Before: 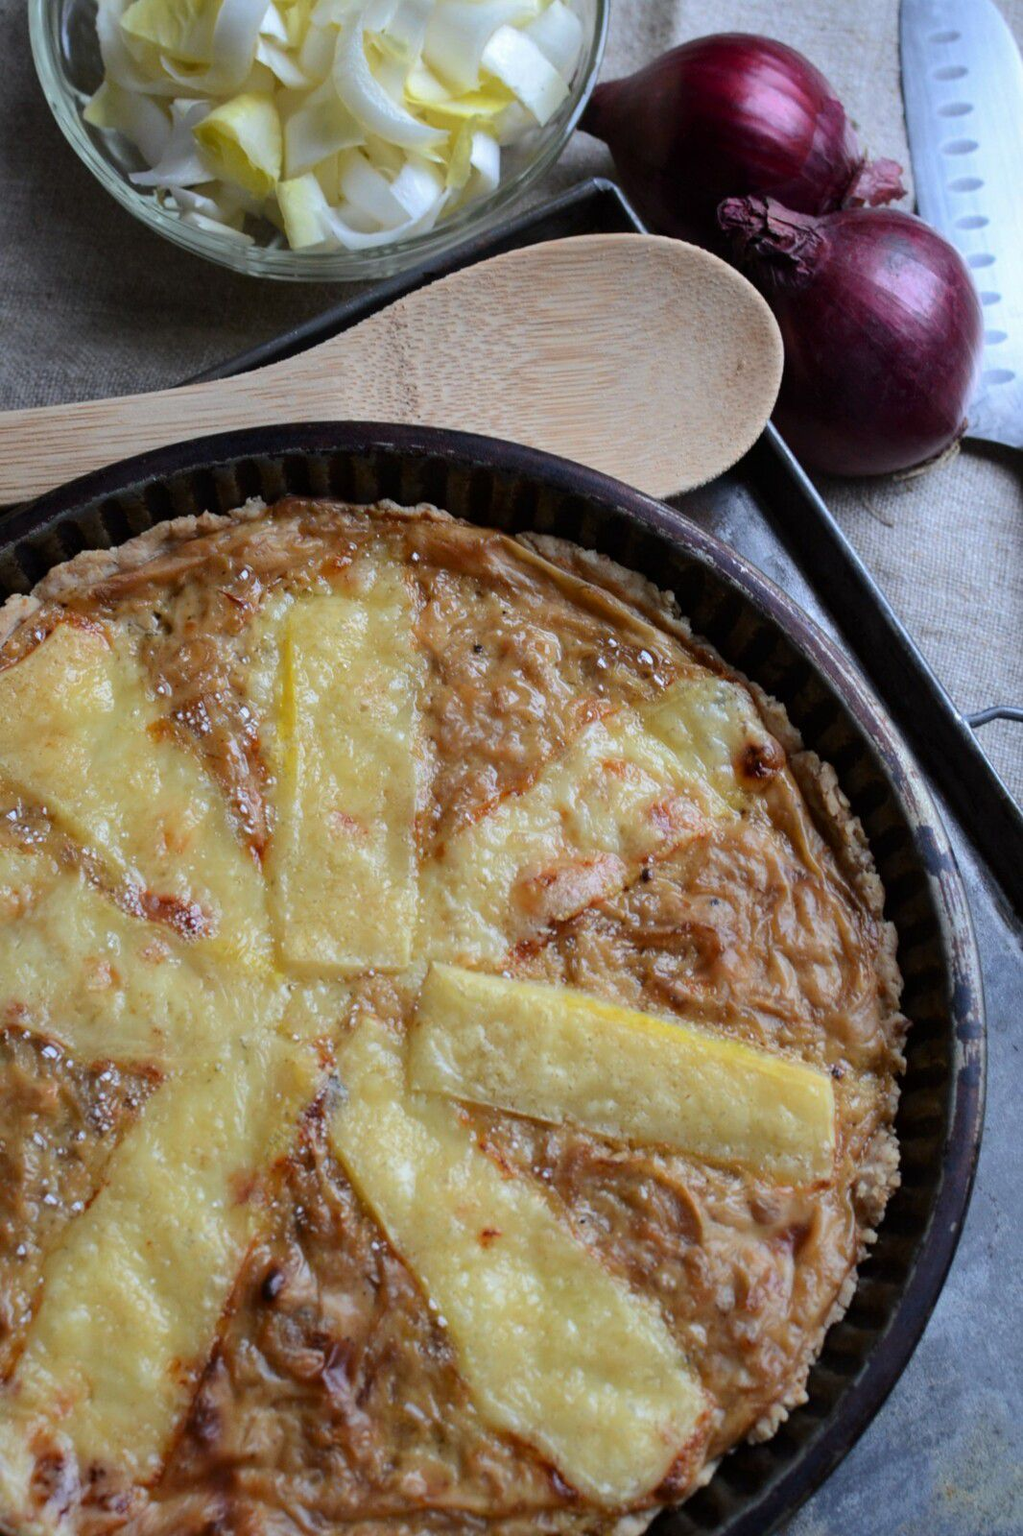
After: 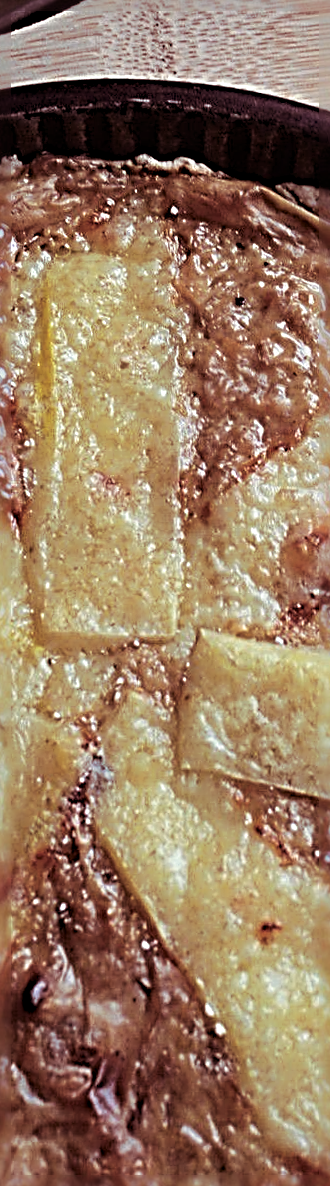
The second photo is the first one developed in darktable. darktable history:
rotate and perspective: rotation -1.68°, lens shift (vertical) -0.146, crop left 0.049, crop right 0.912, crop top 0.032, crop bottom 0.96
sharpen: radius 4.001, amount 2
crop and rotate: left 21.77%, top 18.528%, right 44.676%, bottom 2.997%
split-toning: on, module defaults
